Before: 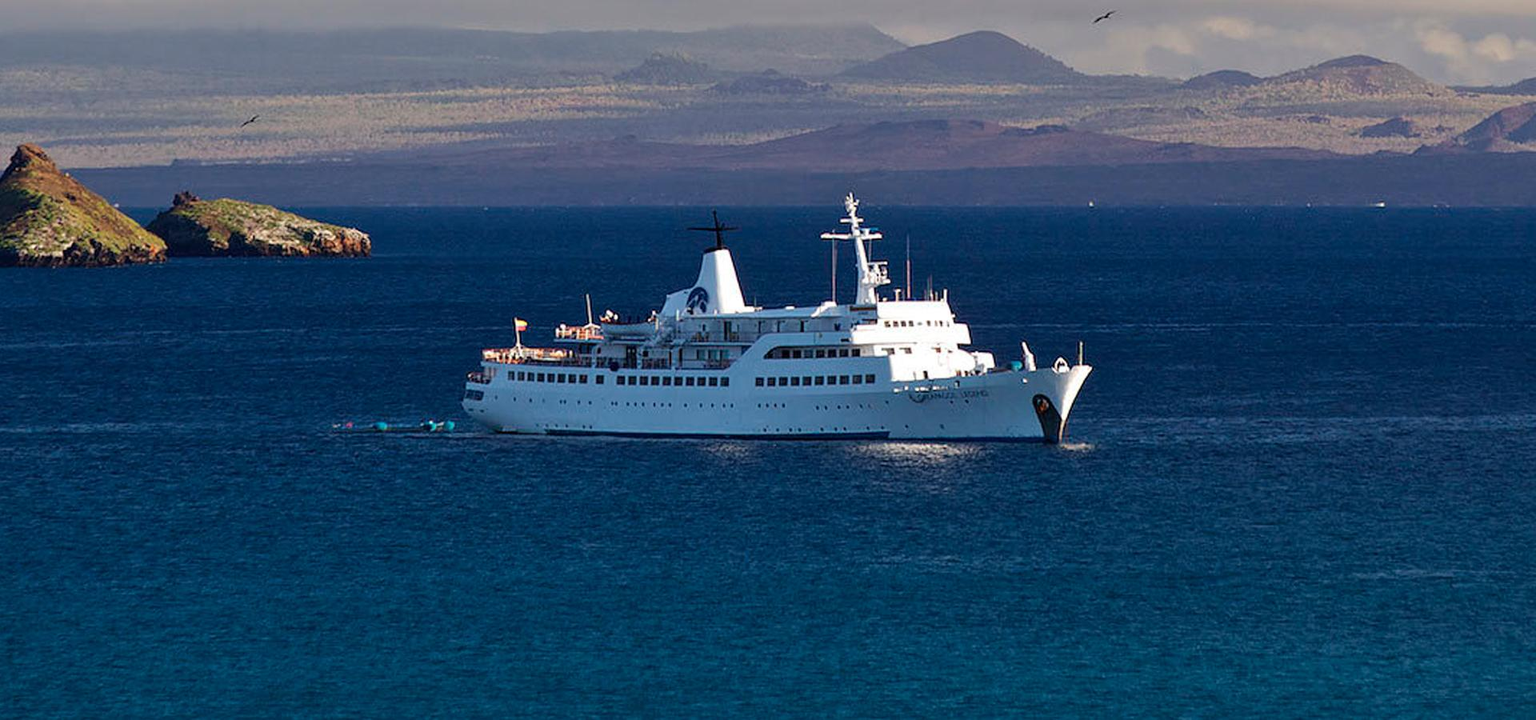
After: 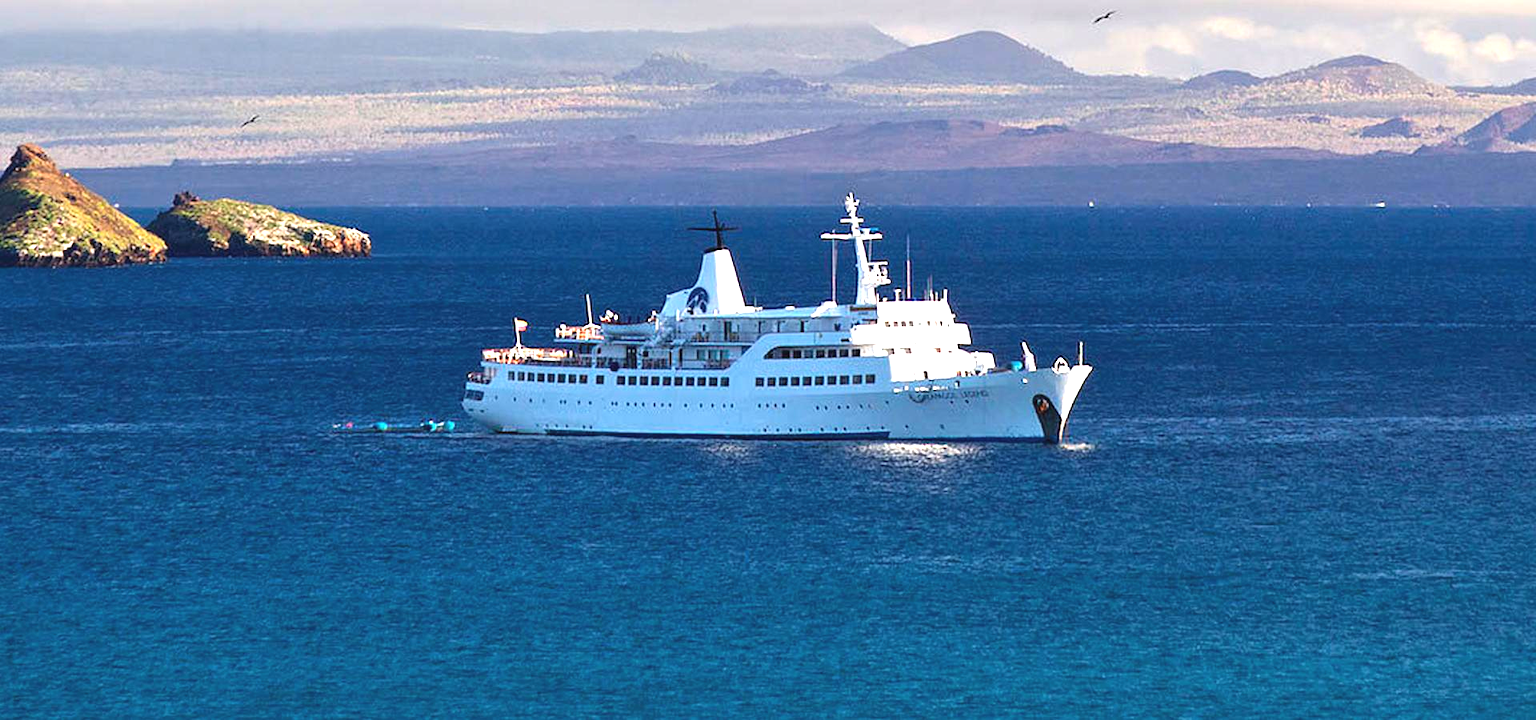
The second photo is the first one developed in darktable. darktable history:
exposure: black level correction -0.002, exposure 1.358 EV, compensate exposure bias true, compensate highlight preservation false
color correction: highlights a* -0.086, highlights b* 0.114
